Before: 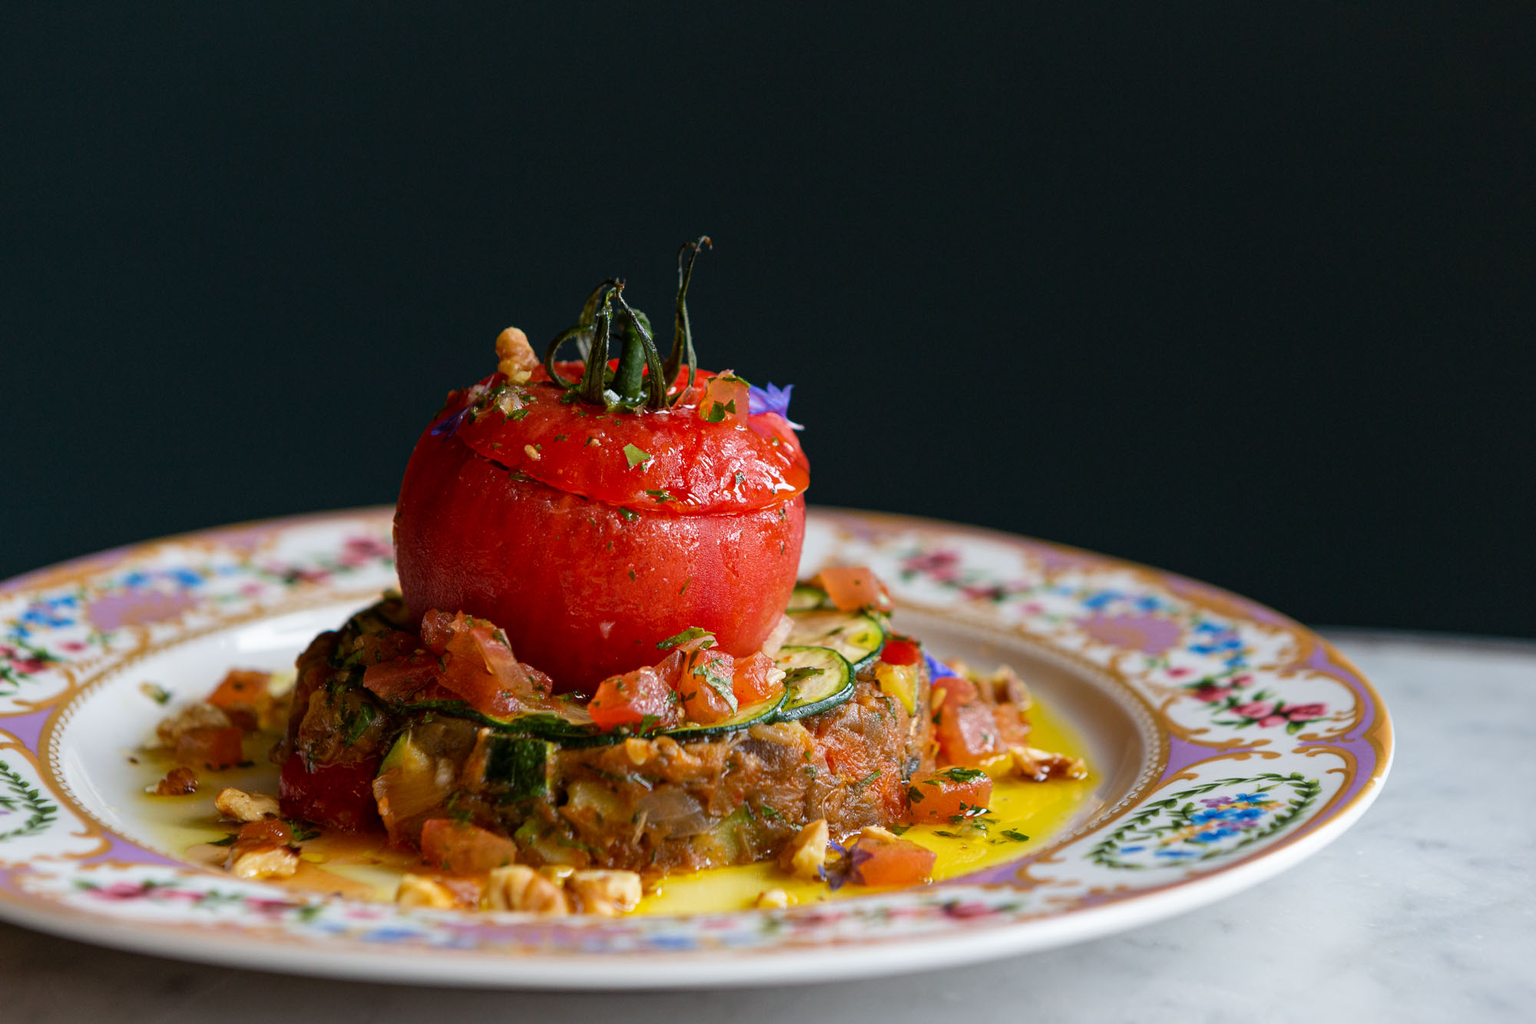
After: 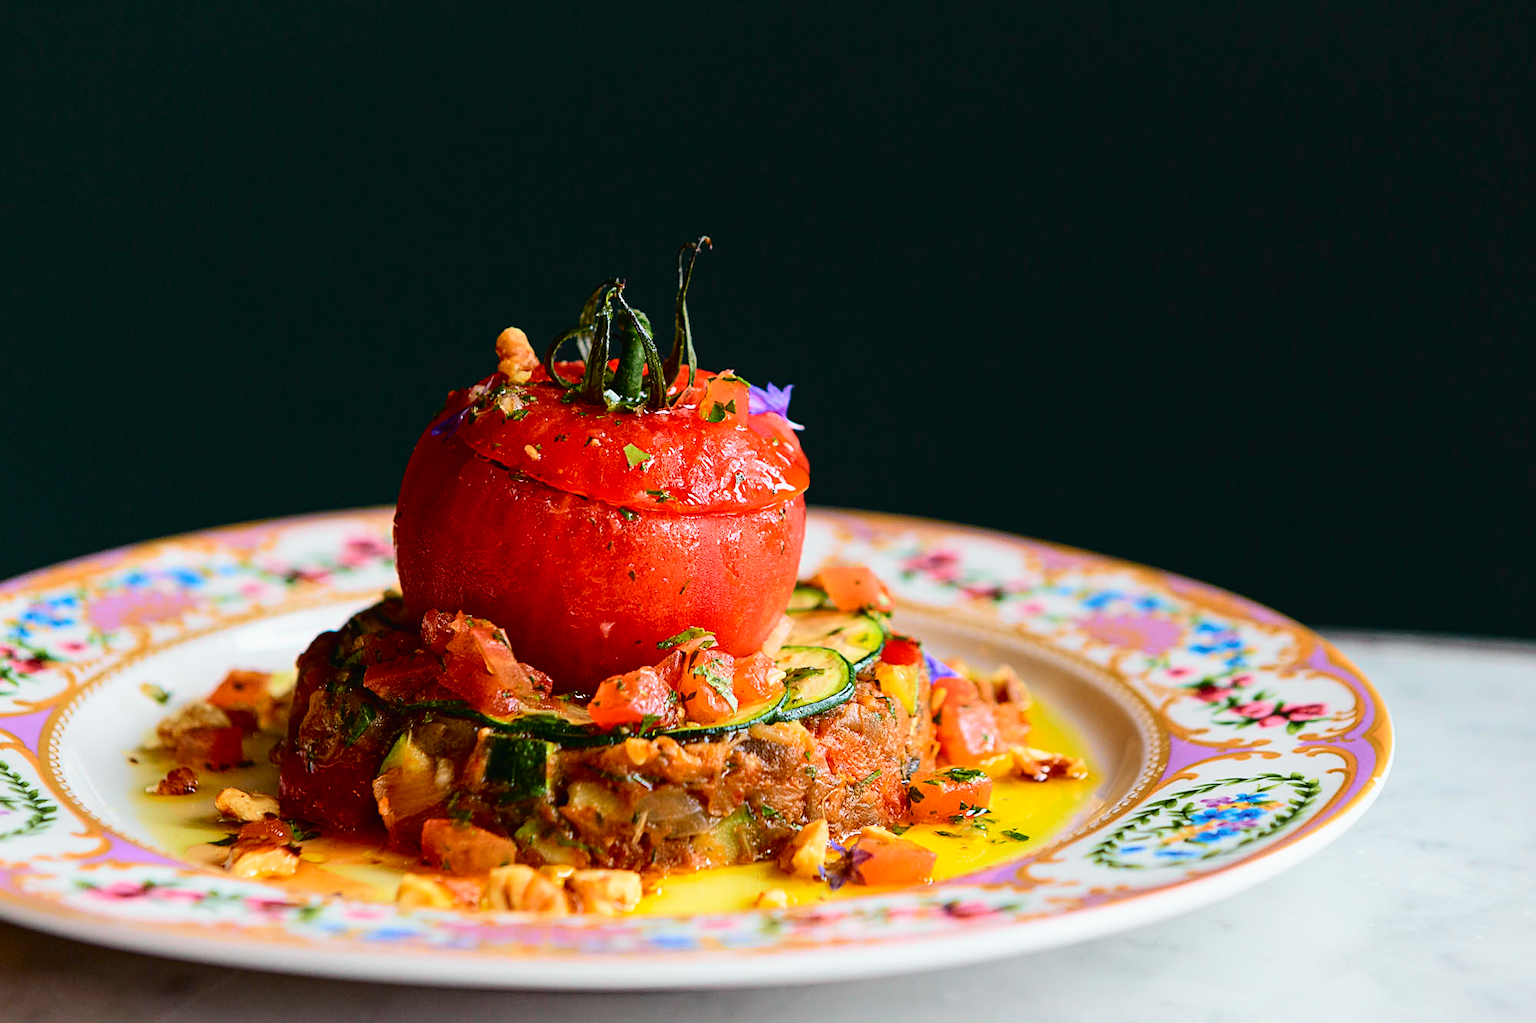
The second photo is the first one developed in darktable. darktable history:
sharpen: on, module defaults
tone curve: curves: ch0 [(0, 0.014) (0.12, 0.096) (0.386, 0.49) (0.54, 0.684) (0.751, 0.855) (0.89, 0.943) (0.998, 0.989)]; ch1 [(0, 0) (0.133, 0.099) (0.437, 0.41) (0.5, 0.5) (0.517, 0.536) (0.548, 0.575) (0.582, 0.631) (0.627, 0.688) (0.836, 0.868) (1, 1)]; ch2 [(0, 0) (0.374, 0.341) (0.456, 0.443) (0.478, 0.49) (0.501, 0.5) (0.528, 0.538) (0.55, 0.6) (0.572, 0.63) (0.702, 0.765) (1, 1)], color space Lab, independent channels, preserve colors none
